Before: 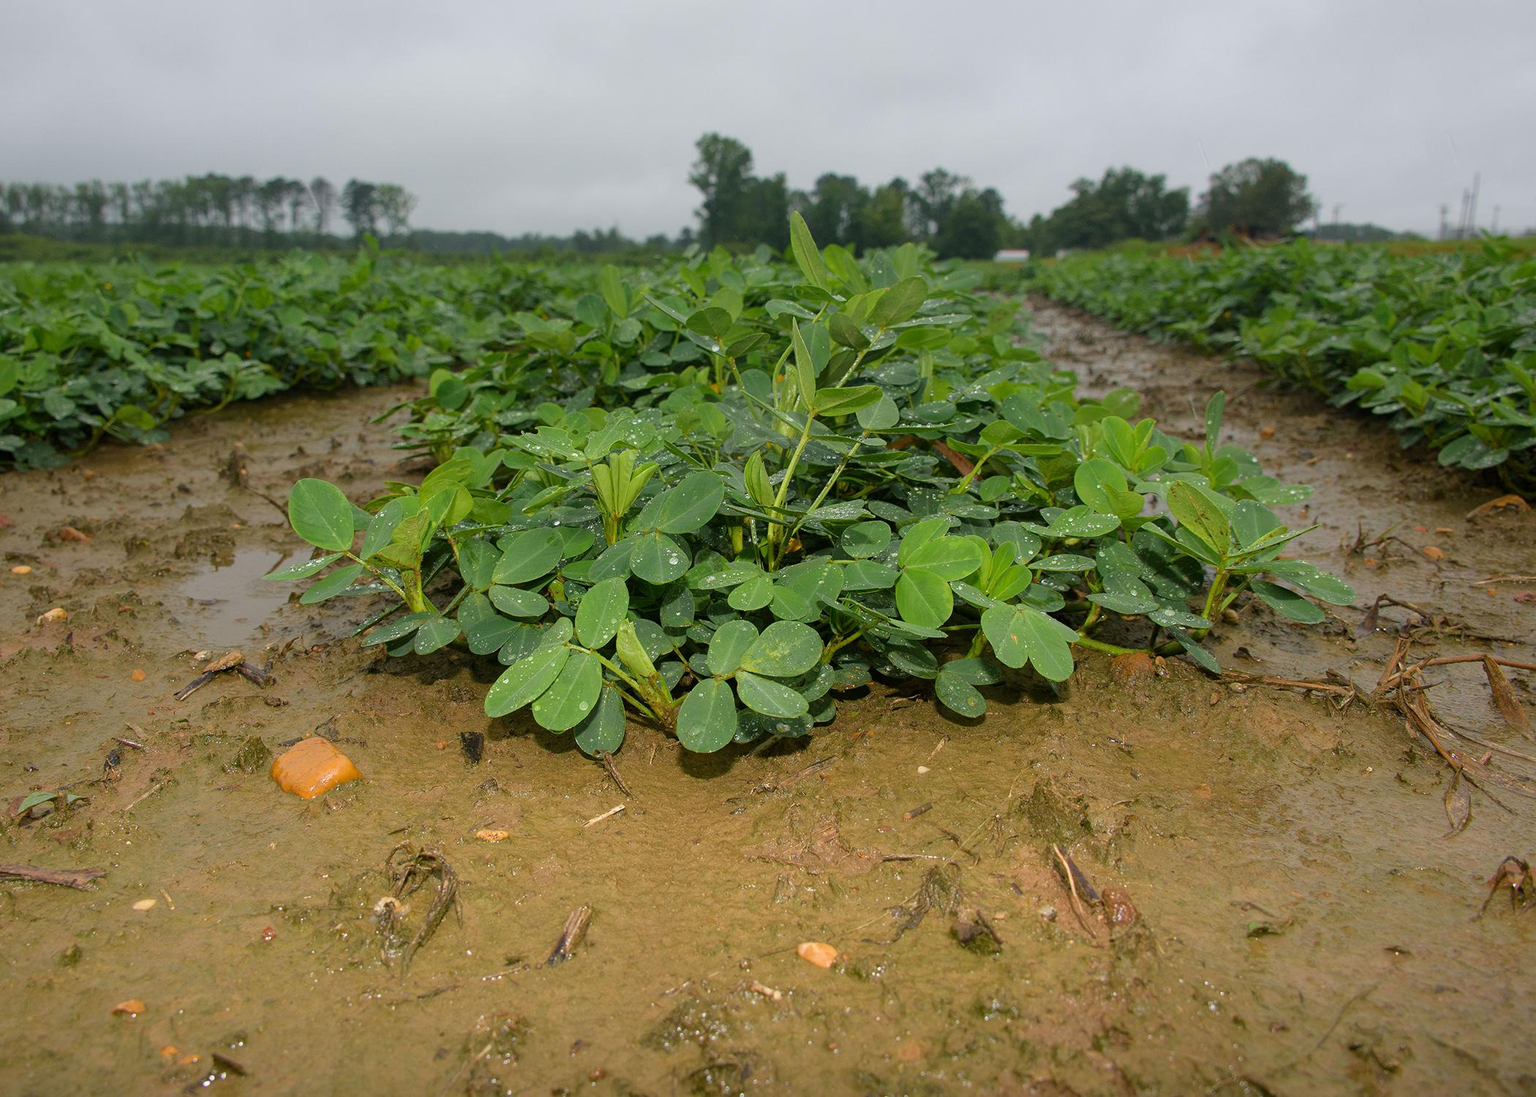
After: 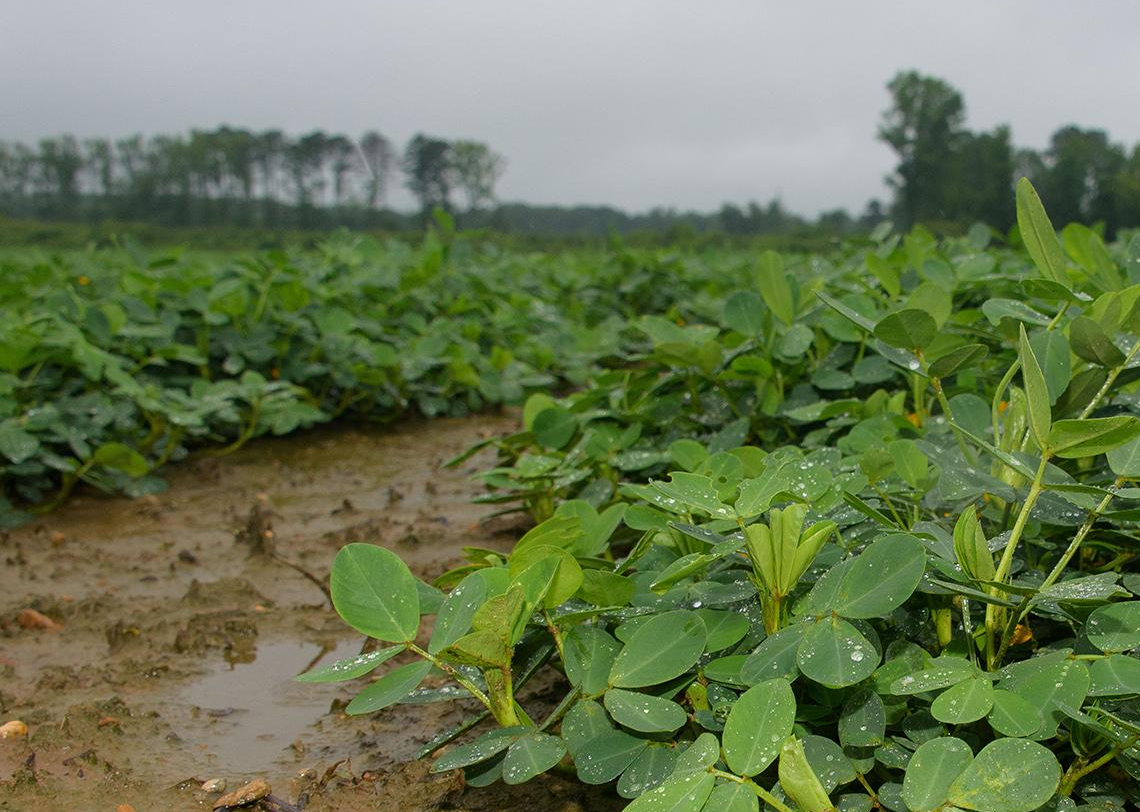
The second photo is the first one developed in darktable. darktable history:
crop and rotate: left 3.051%, top 7.456%, right 42.621%, bottom 38.388%
exposure: compensate highlight preservation false
